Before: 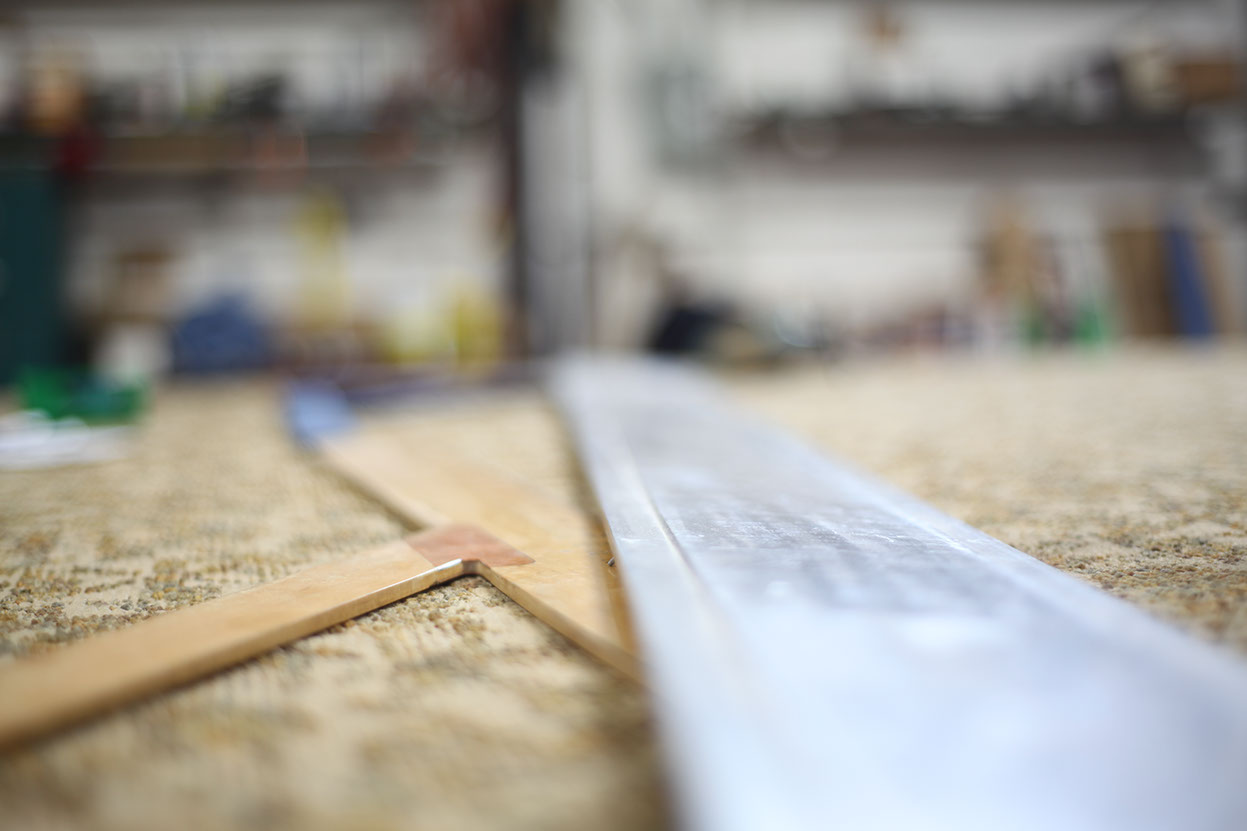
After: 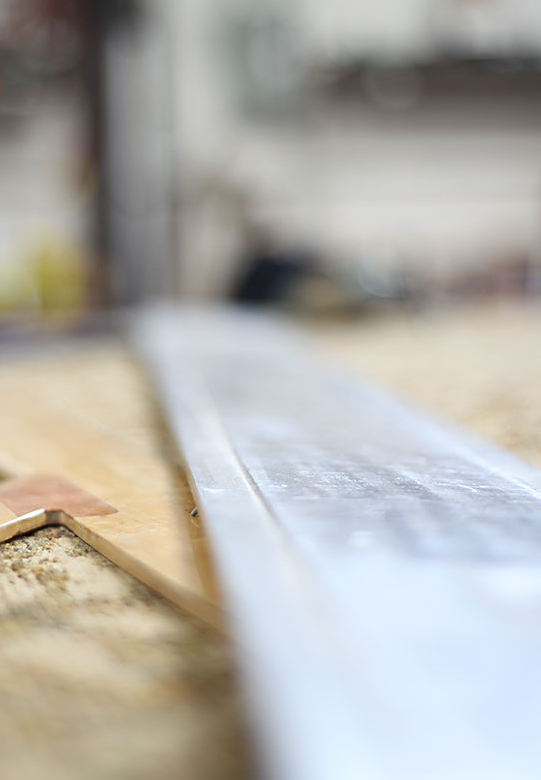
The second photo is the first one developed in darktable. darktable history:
sharpen: on, module defaults
crop: left 33.452%, top 6.025%, right 23.155%
